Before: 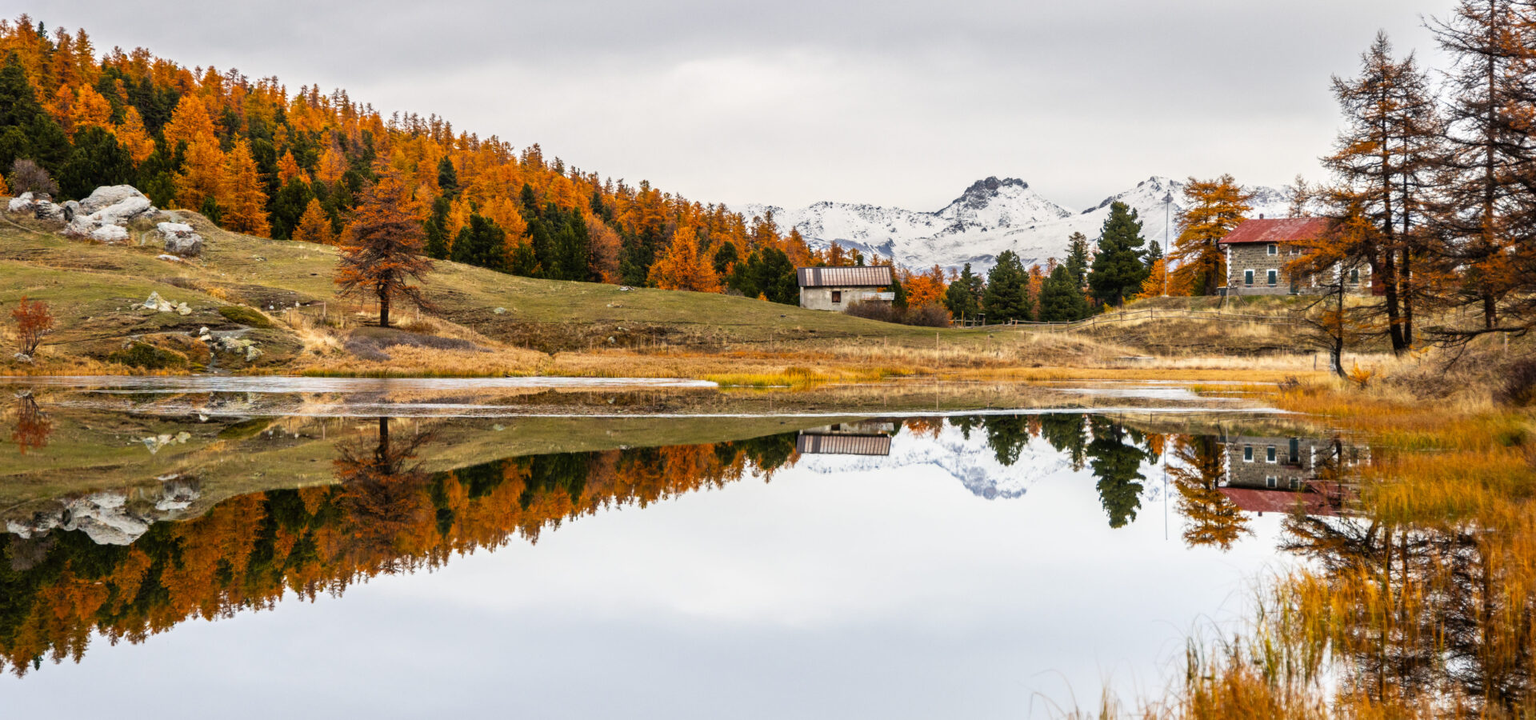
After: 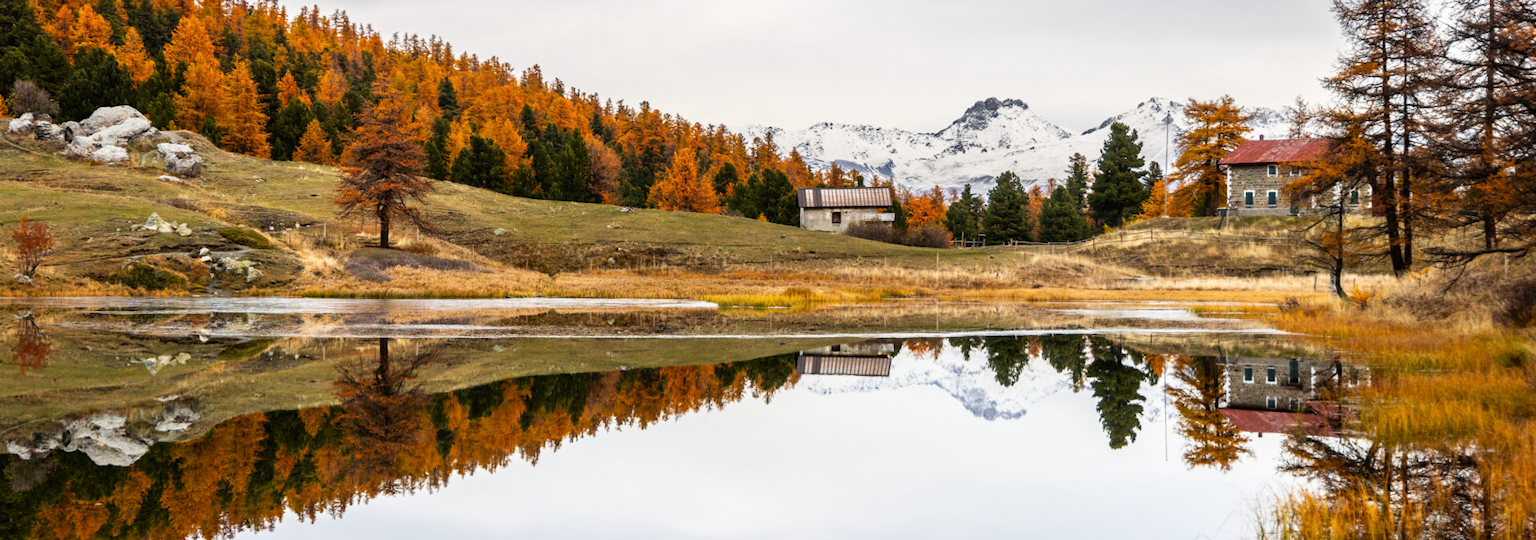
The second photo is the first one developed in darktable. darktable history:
crop: top 11.038%, bottom 13.962%
shadows and highlights: shadows -30, highlights 30
